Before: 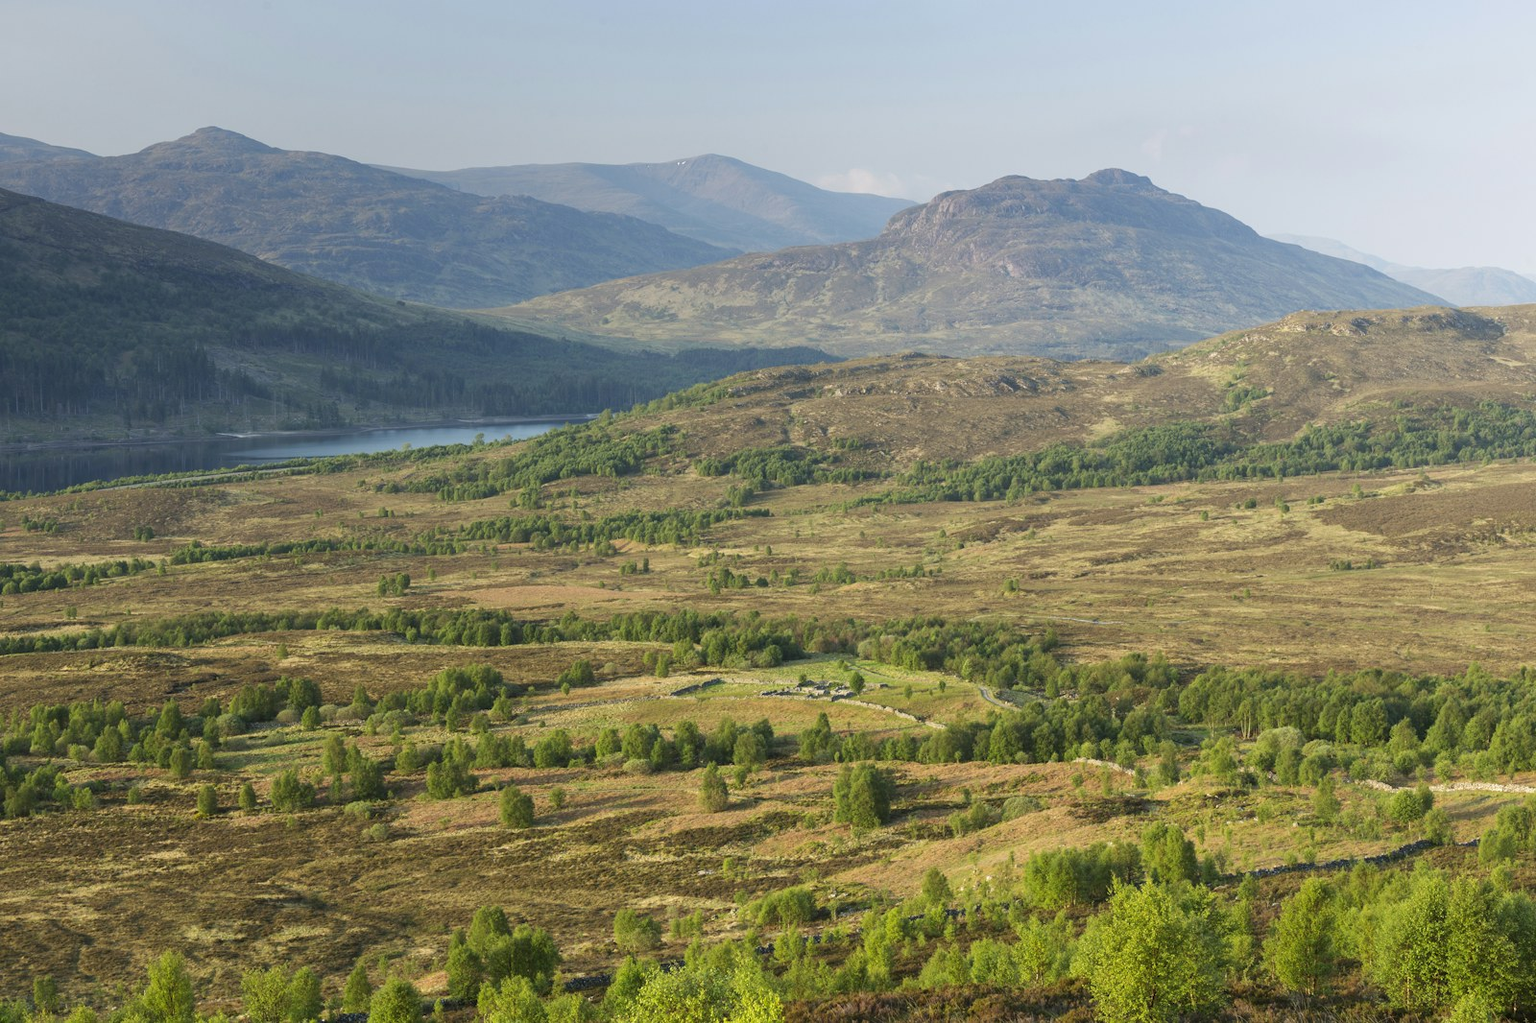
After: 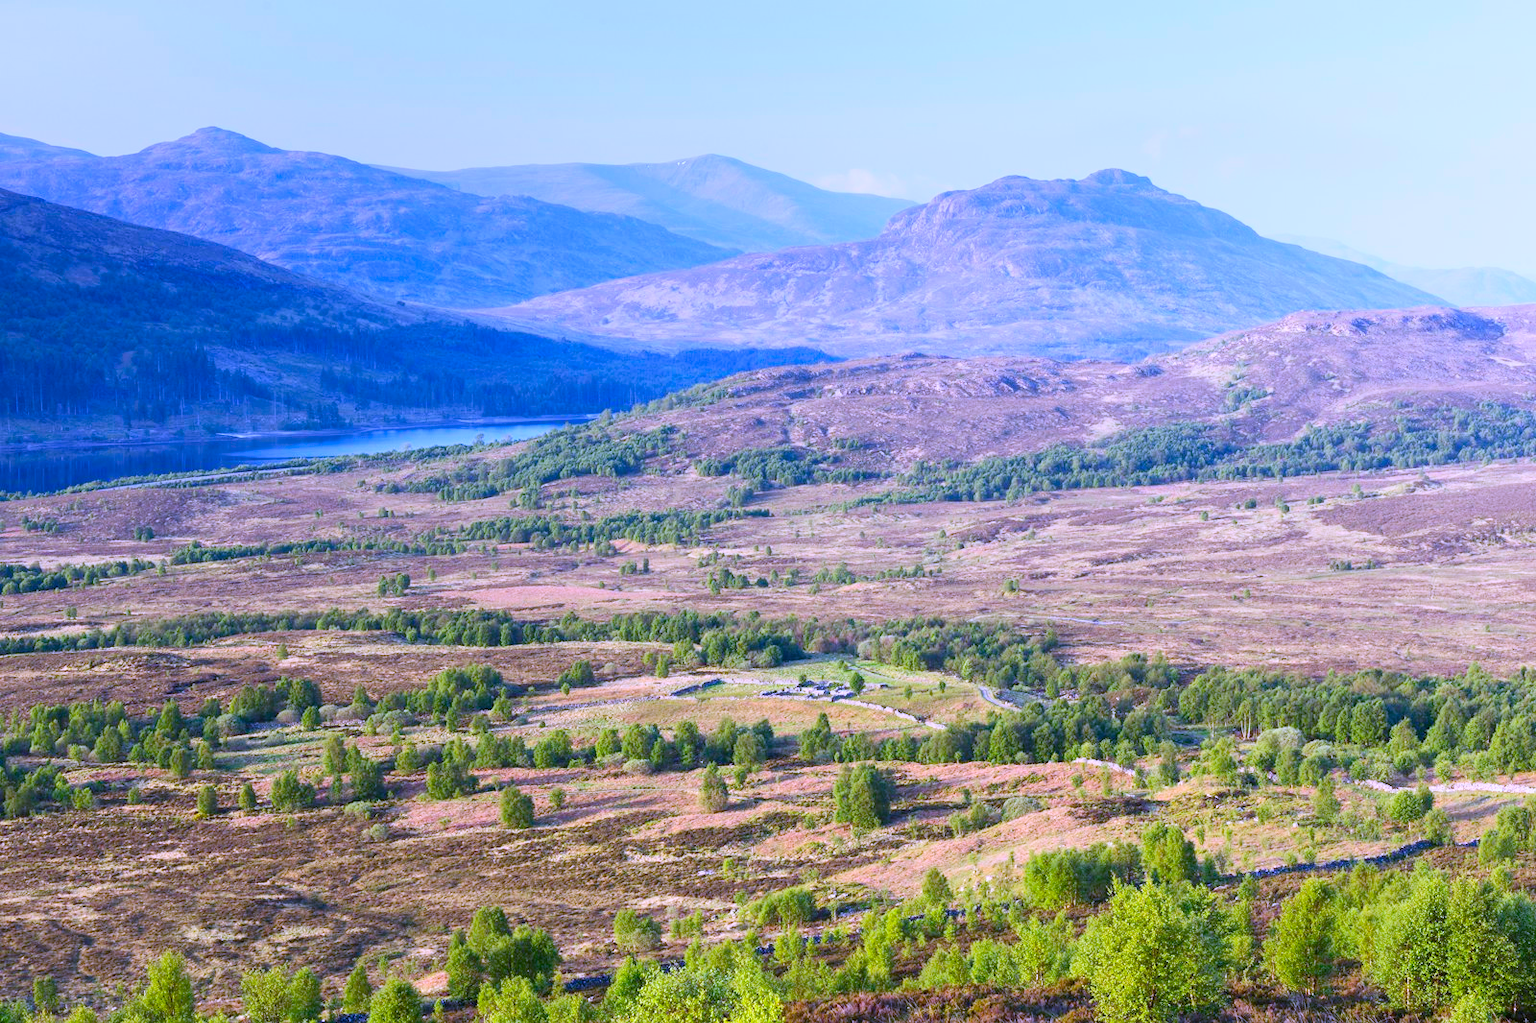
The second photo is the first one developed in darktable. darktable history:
contrast brightness saturation: contrast 0.2, brightness 0.16, saturation 0.22
color balance rgb: perceptual saturation grading › global saturation 20%, perceptual saturation grading › highlights -25%, perceptual saturation grading › shadows 25%
white balance: red 0.98, blue 1.61
